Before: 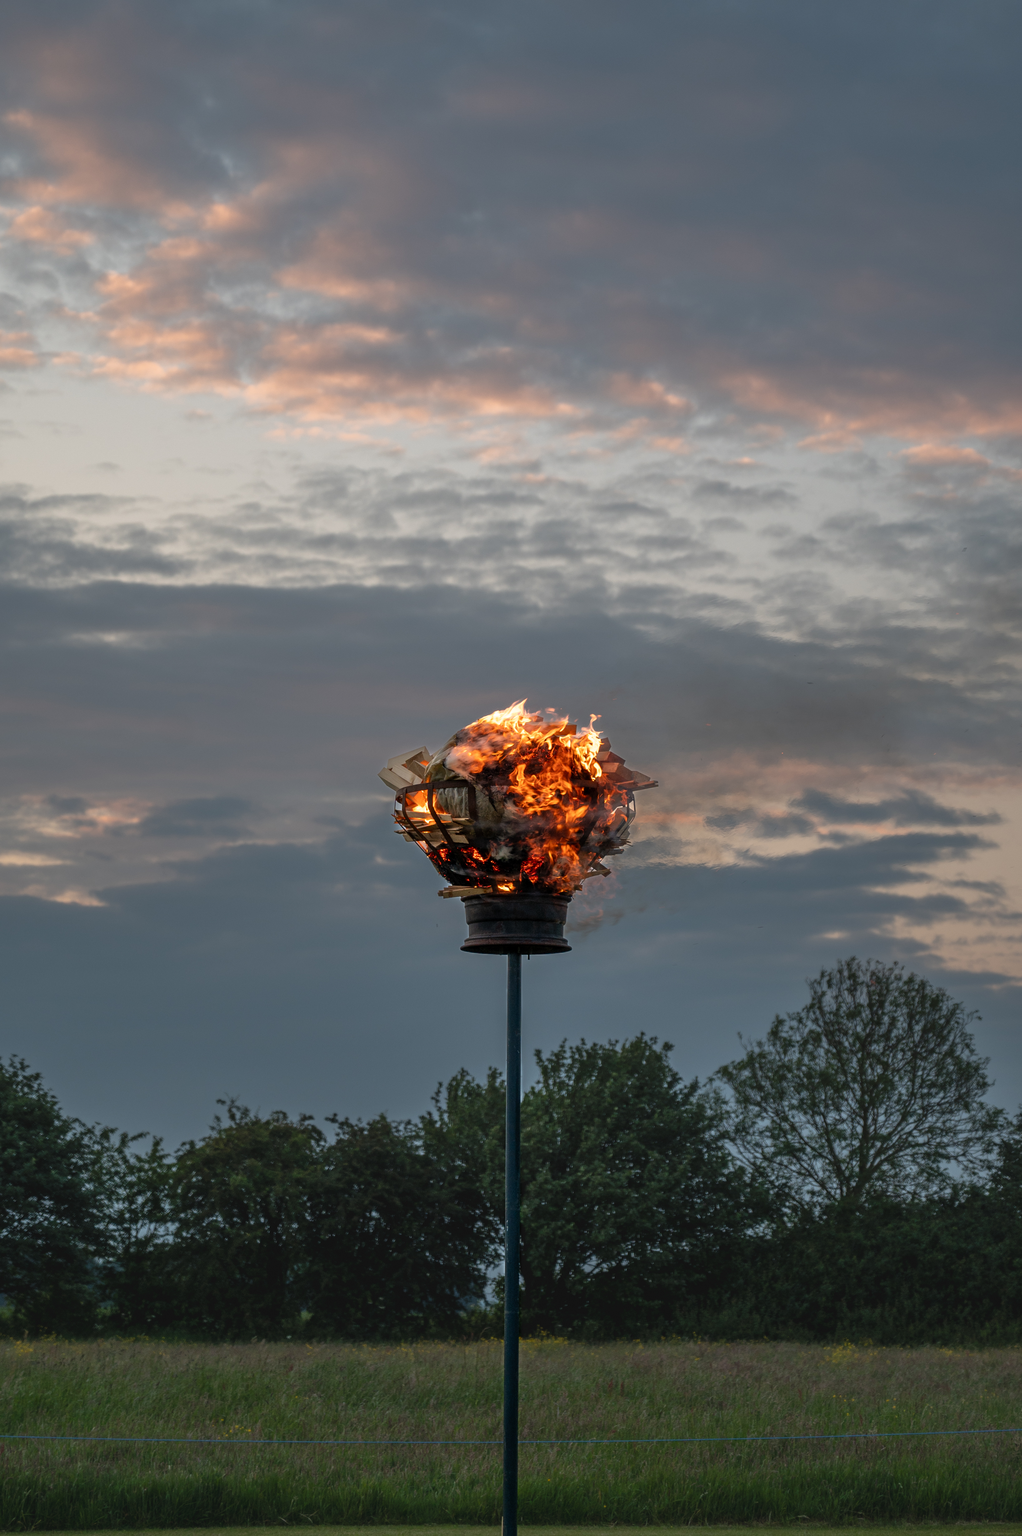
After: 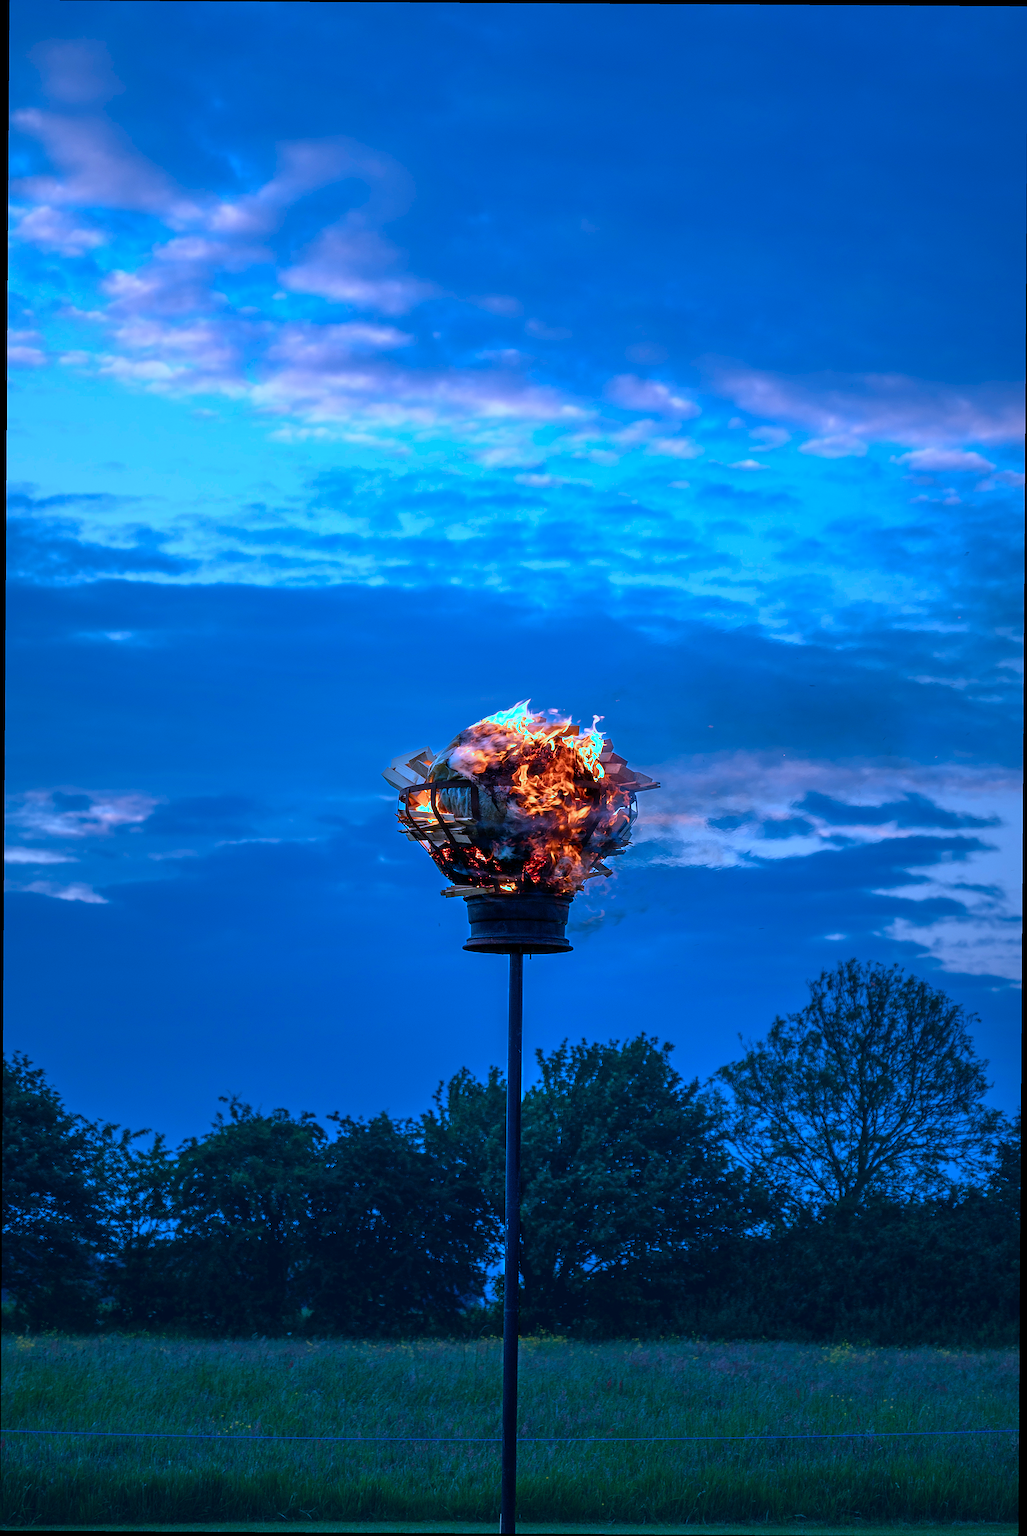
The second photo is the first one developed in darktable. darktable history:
crop and rotate: angle -0.356°
tone curve: curves: ch0 [(0, 0) (0.003, 0.002) (0.011, 0.009) (0.025, 0.021) (0.044, 0.037) (0.069, 0.058) (0.1, 0.083) (0.136, 0.122) (0.177, 0.165) (0.224, 0.216) (0.277, 0.277) (0.335, 0.344) (0.399, 0.418) (0.468, 0.499) (0.543, 0.586) (0.623, 0.679) (0.709, 0.779) (0.801, 0.877) (0.898, 0.977) (1, 1)], color space Lab, independent channels, preserve colors none
color calibration: illuminant as shot in camera, x 0.461, y 0.42, temperature 2655.94 K
sharpen: on, module defaults
color balance rgb: linear chroma grading › global chroma 15.15%, perceptual saturation grading › global saturation 30.035%
vignetting: fall-off start 17.63%, fall-off radius 137.86%, brightness -0.319, saturation -0.055, width/height ratio 0.628, shape 0.594
